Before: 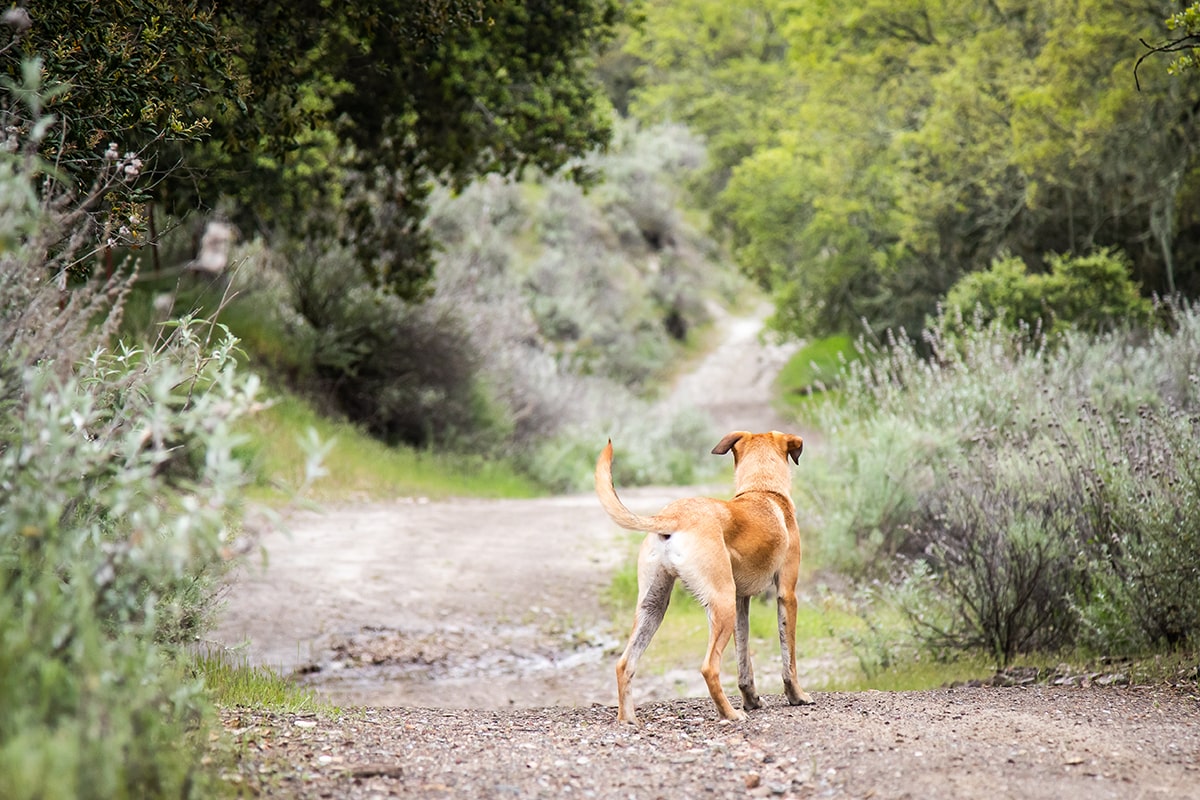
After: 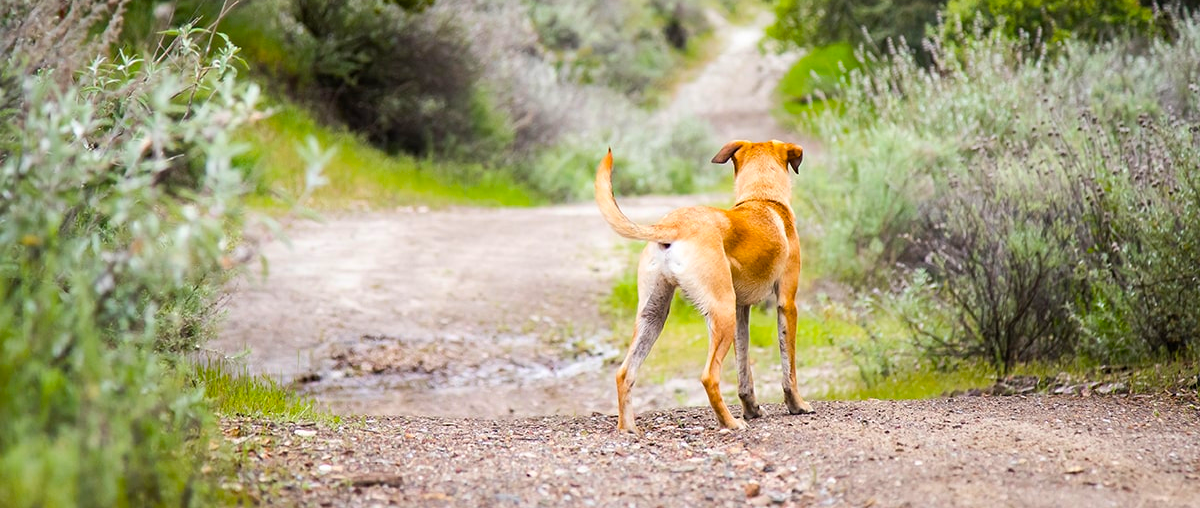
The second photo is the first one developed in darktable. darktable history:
color balance rgb: linear chroma grading › global chroma 15%, perceptual saturation grading › global saturation 30%
crop and rotate: top 36.435%
